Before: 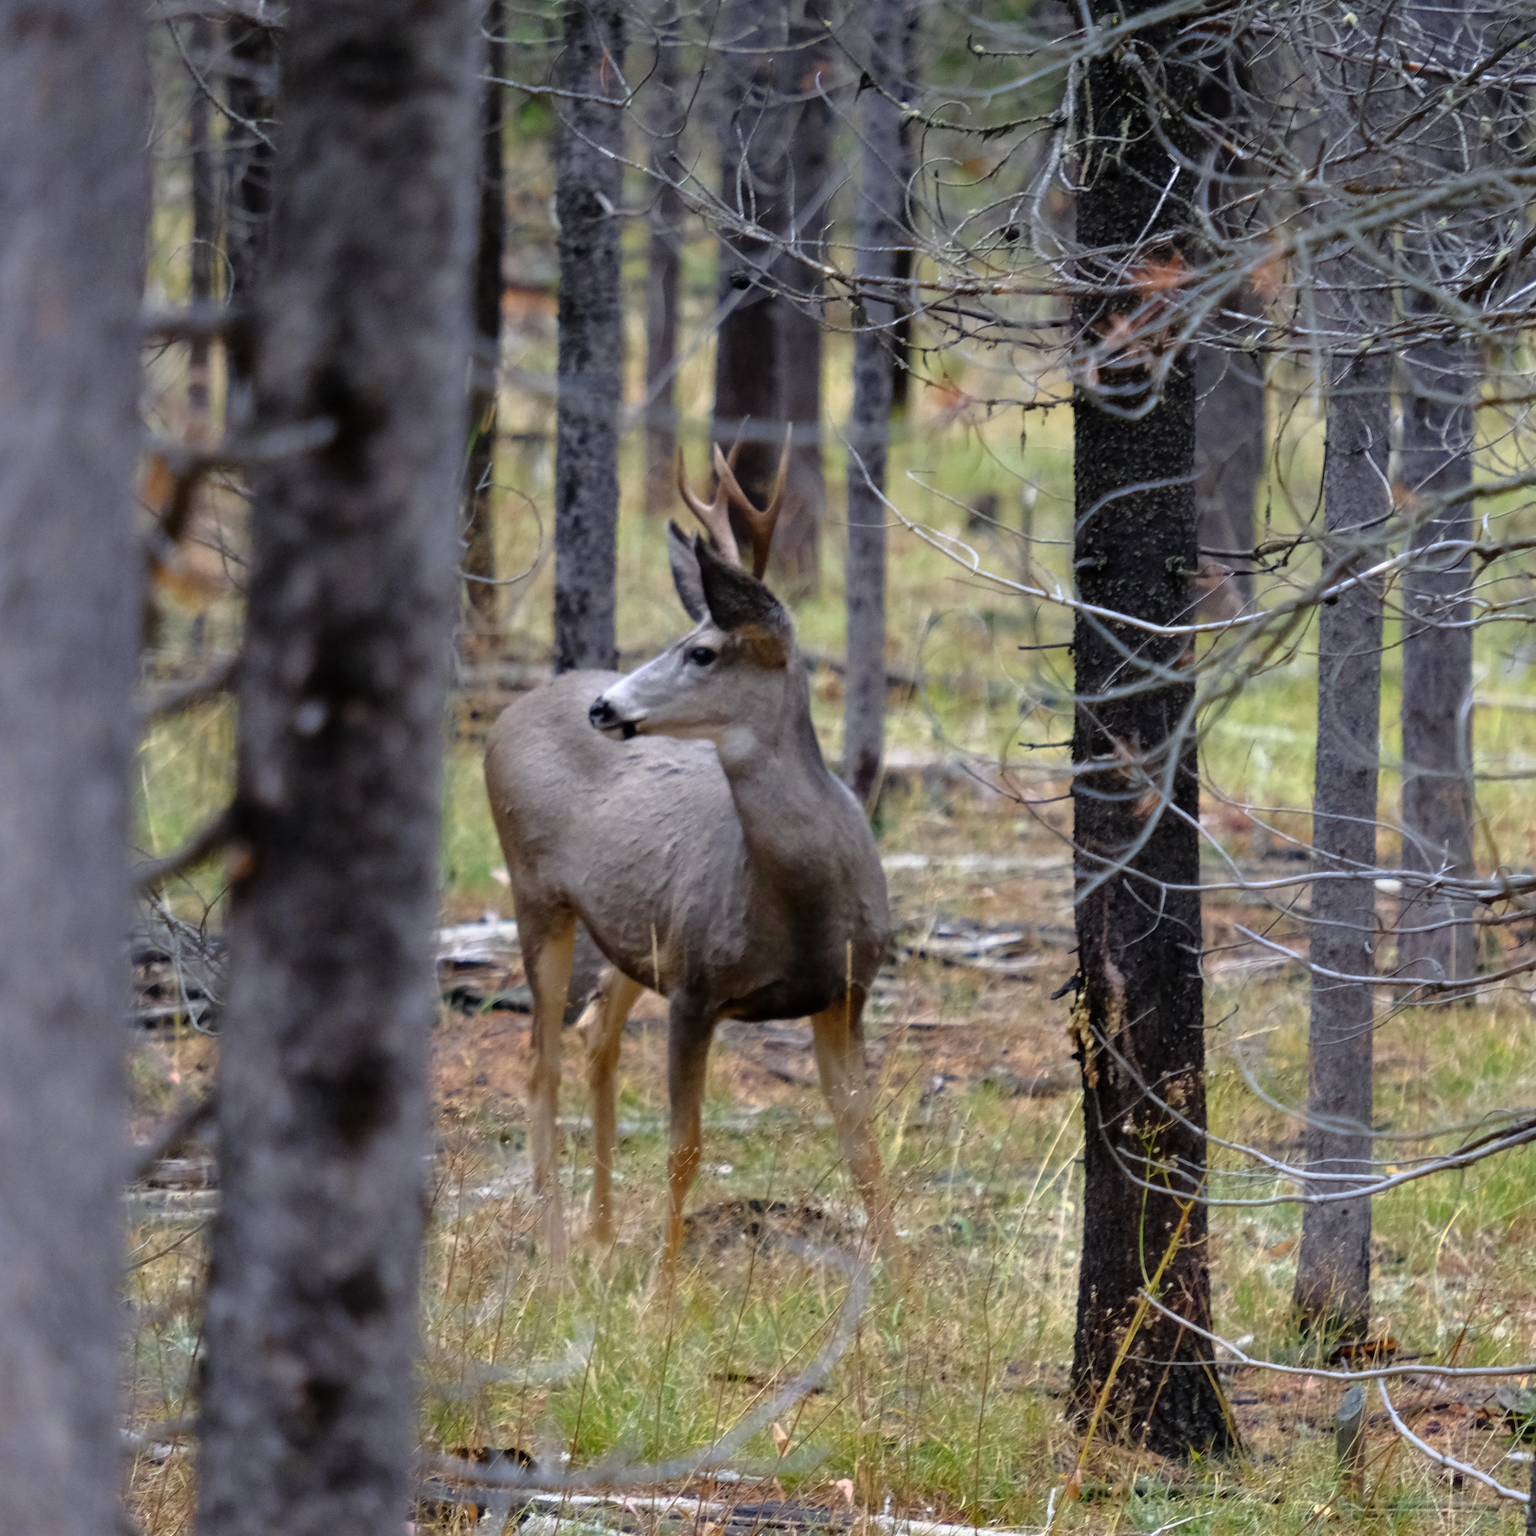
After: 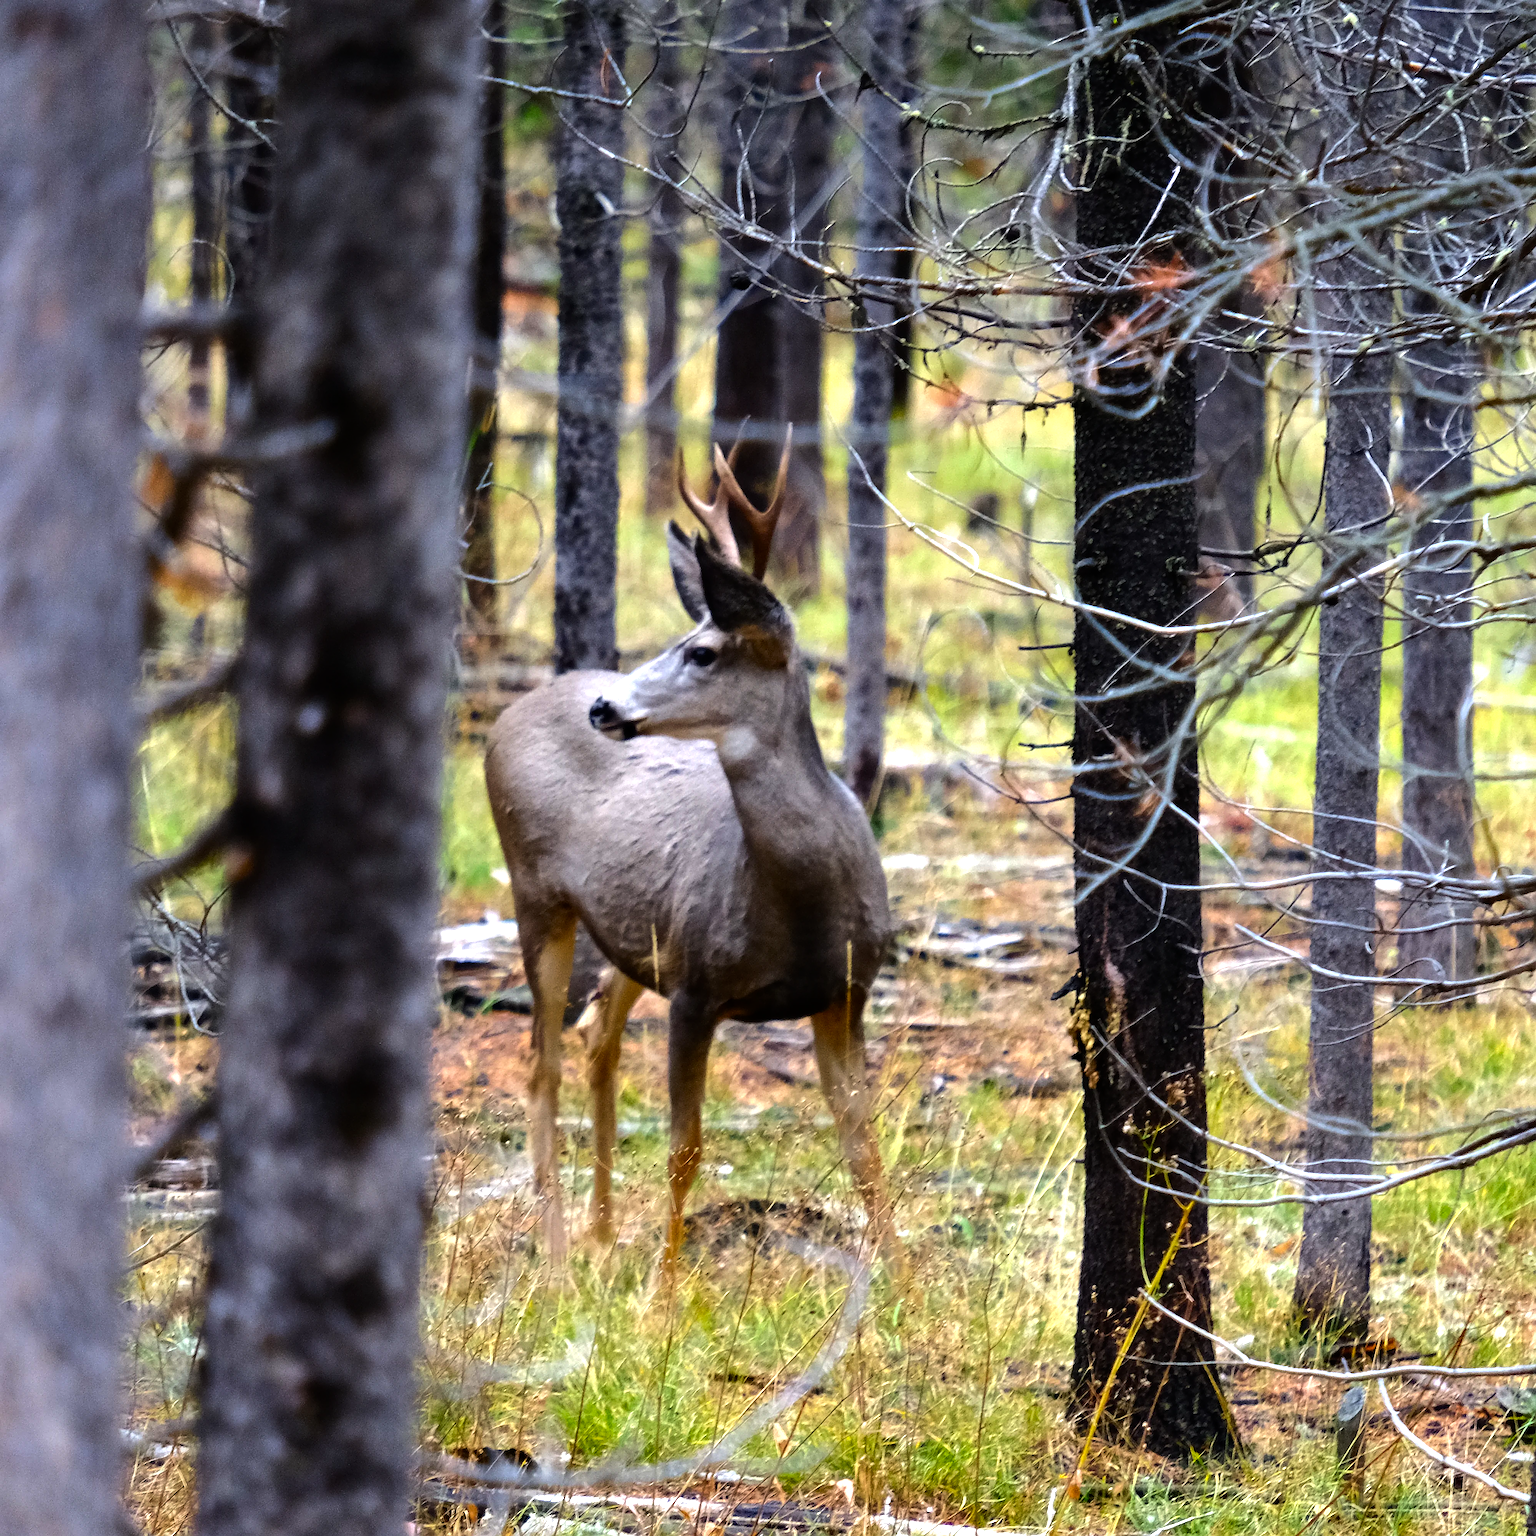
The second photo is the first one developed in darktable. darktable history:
sharpen: on, module defaults
levels: mode automatic, black 0.023%, white 99.97%, levels [0.062, 0.494, 0.925]
tone equalizer: -8 EV -1.08 EV, -7 EV -1.01 EV, -6 EV -0.867 EV, -5 EV -0.578 EV, -3 EV 0.578 EV, -2 EV 0.867 EV, -1 EV 1.01 EV, +0 EV 1.08 EV, edges refinement/feathering 500, mask exposure compensation -1.57 EV, preserve details no
contrast brightness saturation: saturation 0.5
